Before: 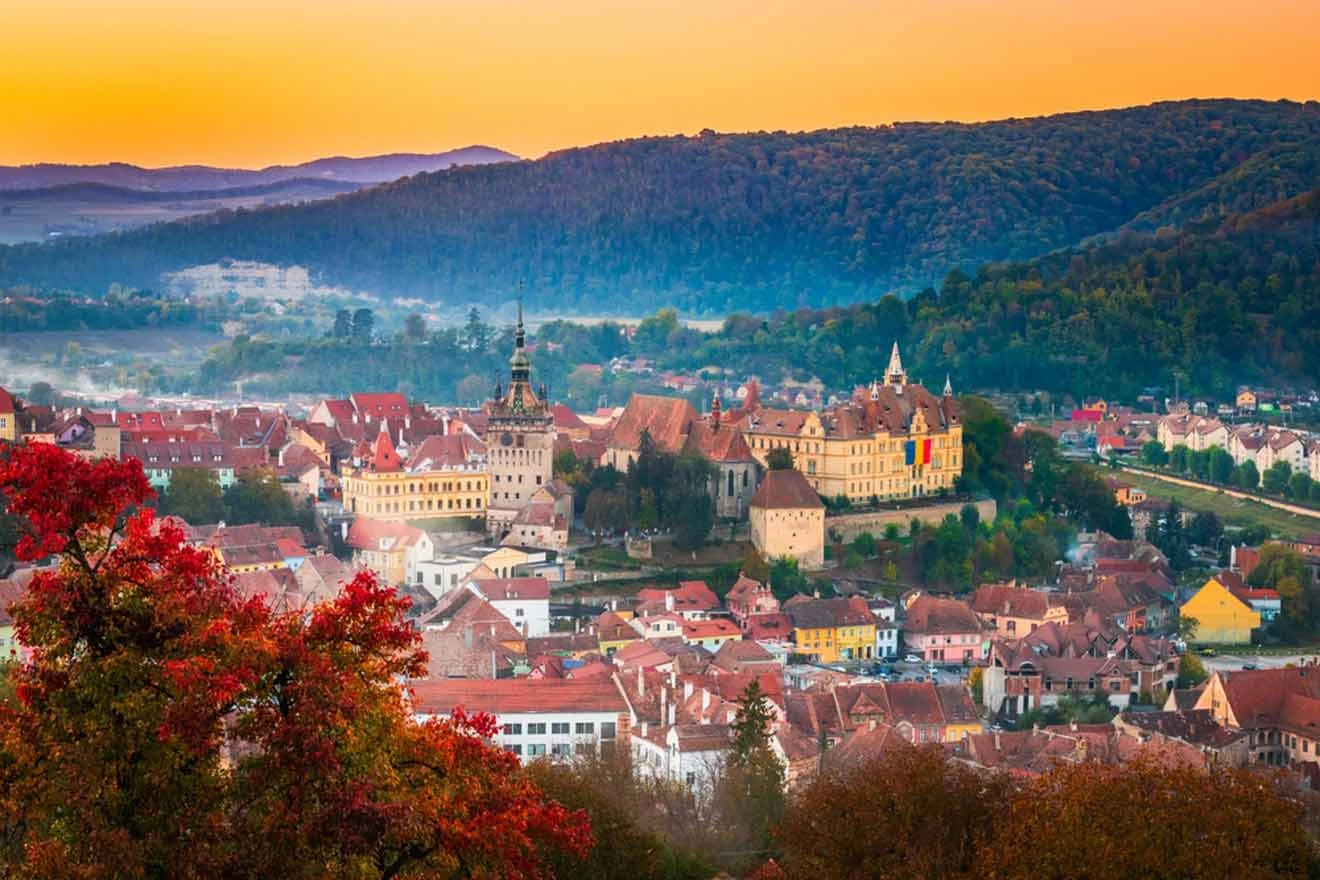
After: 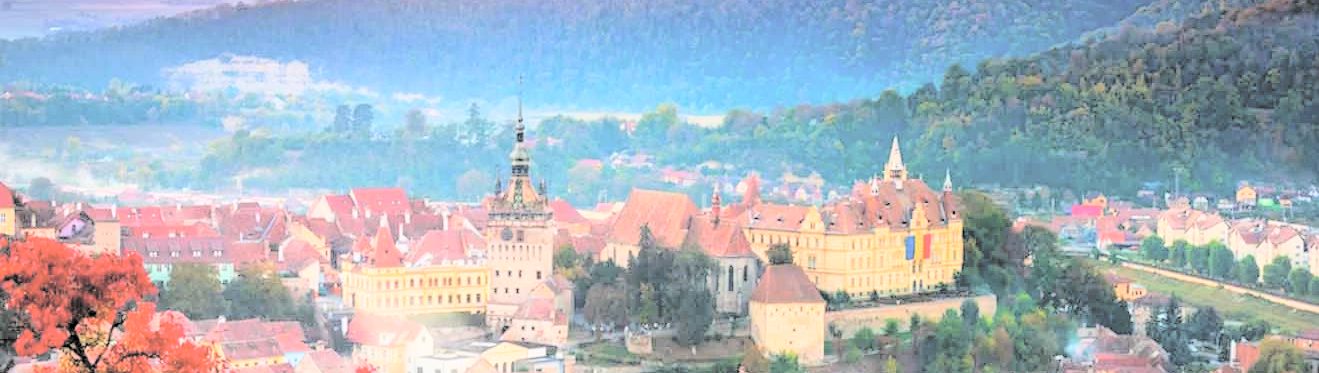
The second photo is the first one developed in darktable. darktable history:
contrast brightness saturation: brightness 0.992
crop and rotate: top 23.467%, bottom 34.044%
filmic rgb: middle gray luminance 8.73%, black relative exposure -6.31 EV, white relative exposure 2.73 EV, target black luminance 0%, hardness 4.75, latitude 73.74%, contrast 1.329, shadows ↔ highlights balance 9.66%, color science v6 (2022)
